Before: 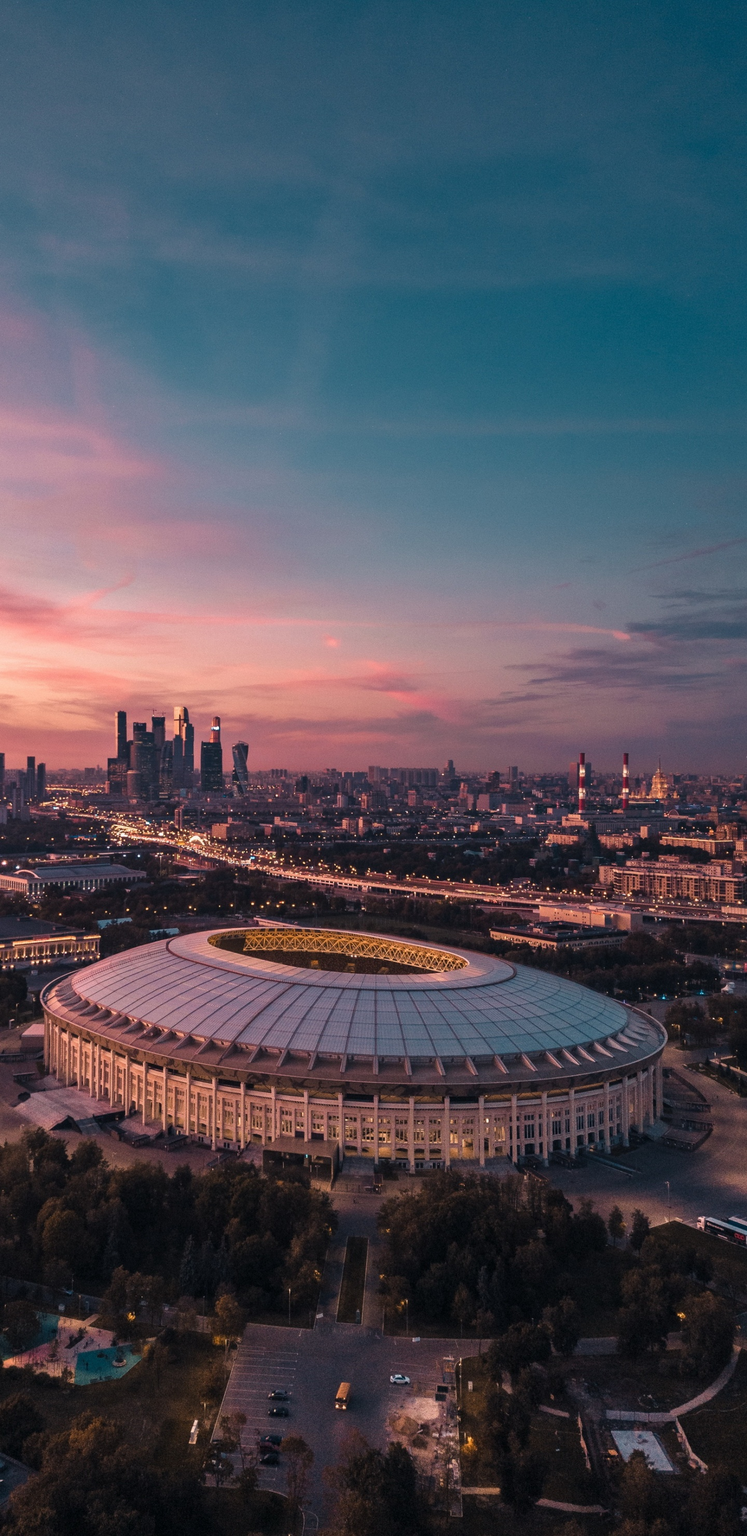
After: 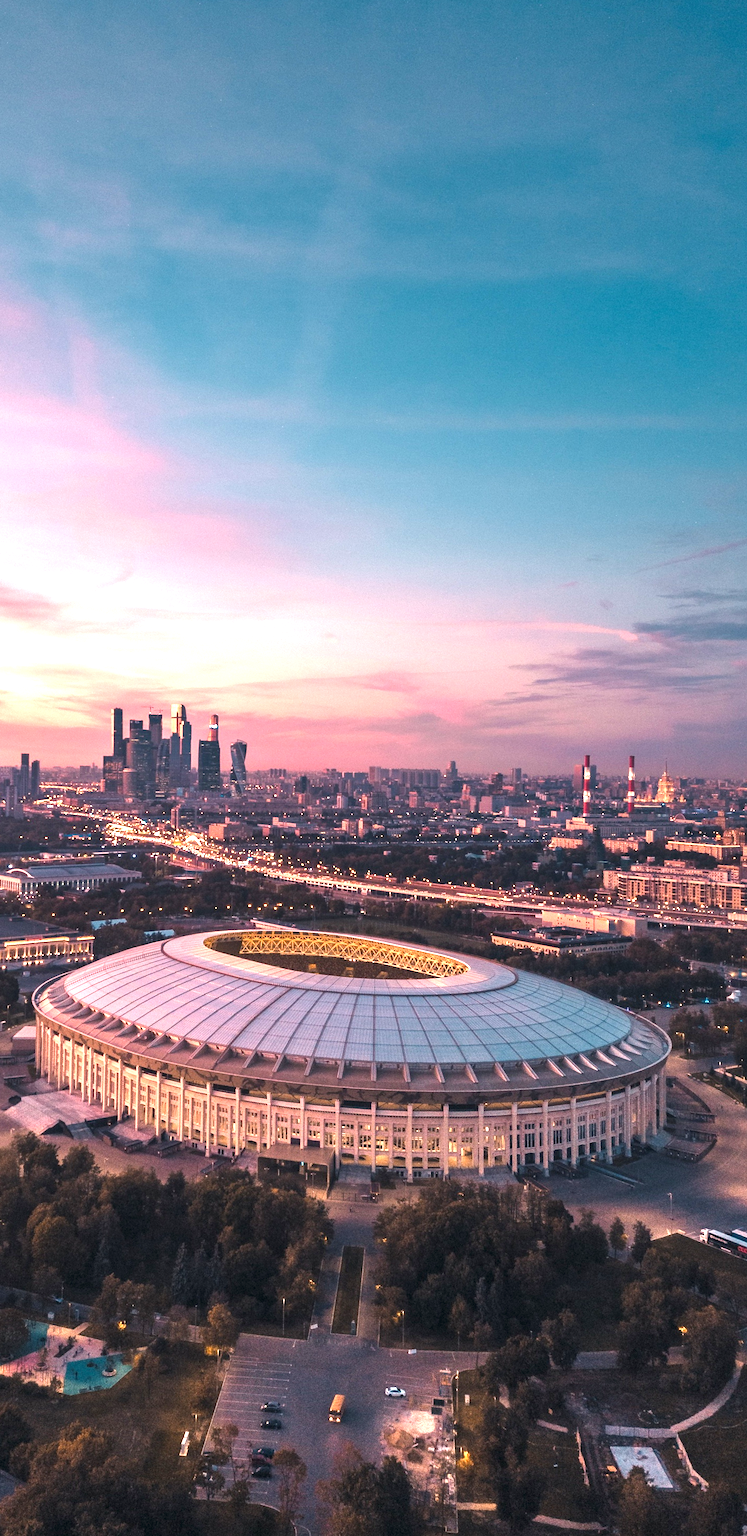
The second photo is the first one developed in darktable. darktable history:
exposure: black level correction 0, exposure 1.49 EV, compensate exposure bias true, compensate highlight preservation false
crop and rotate: angle -0.544°
